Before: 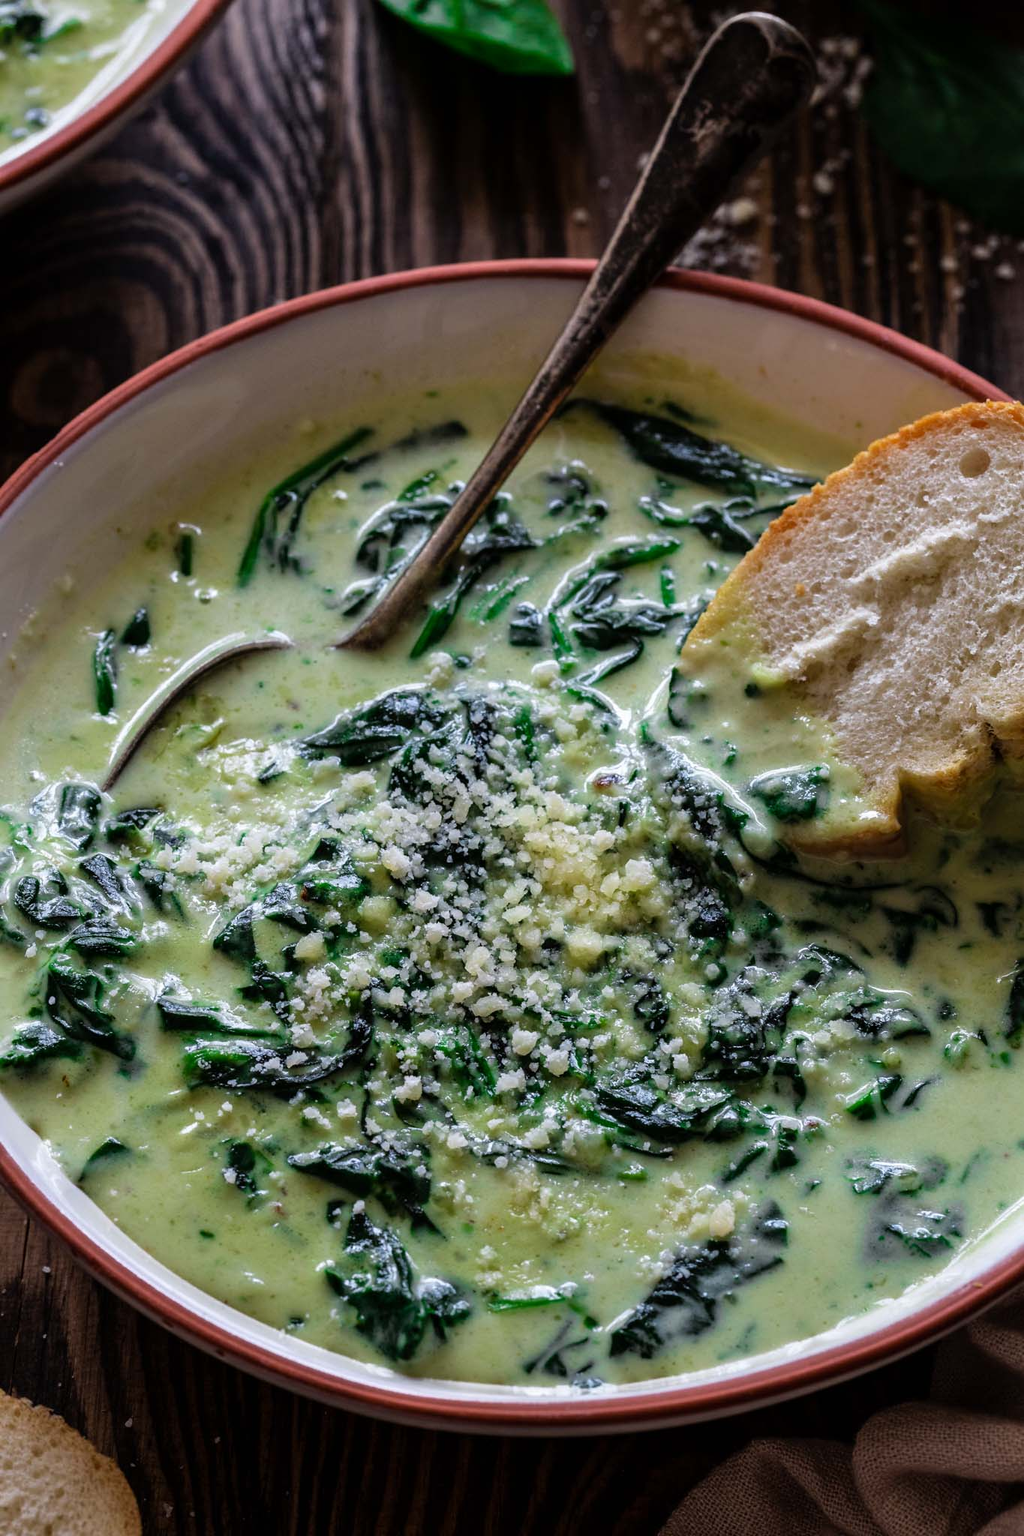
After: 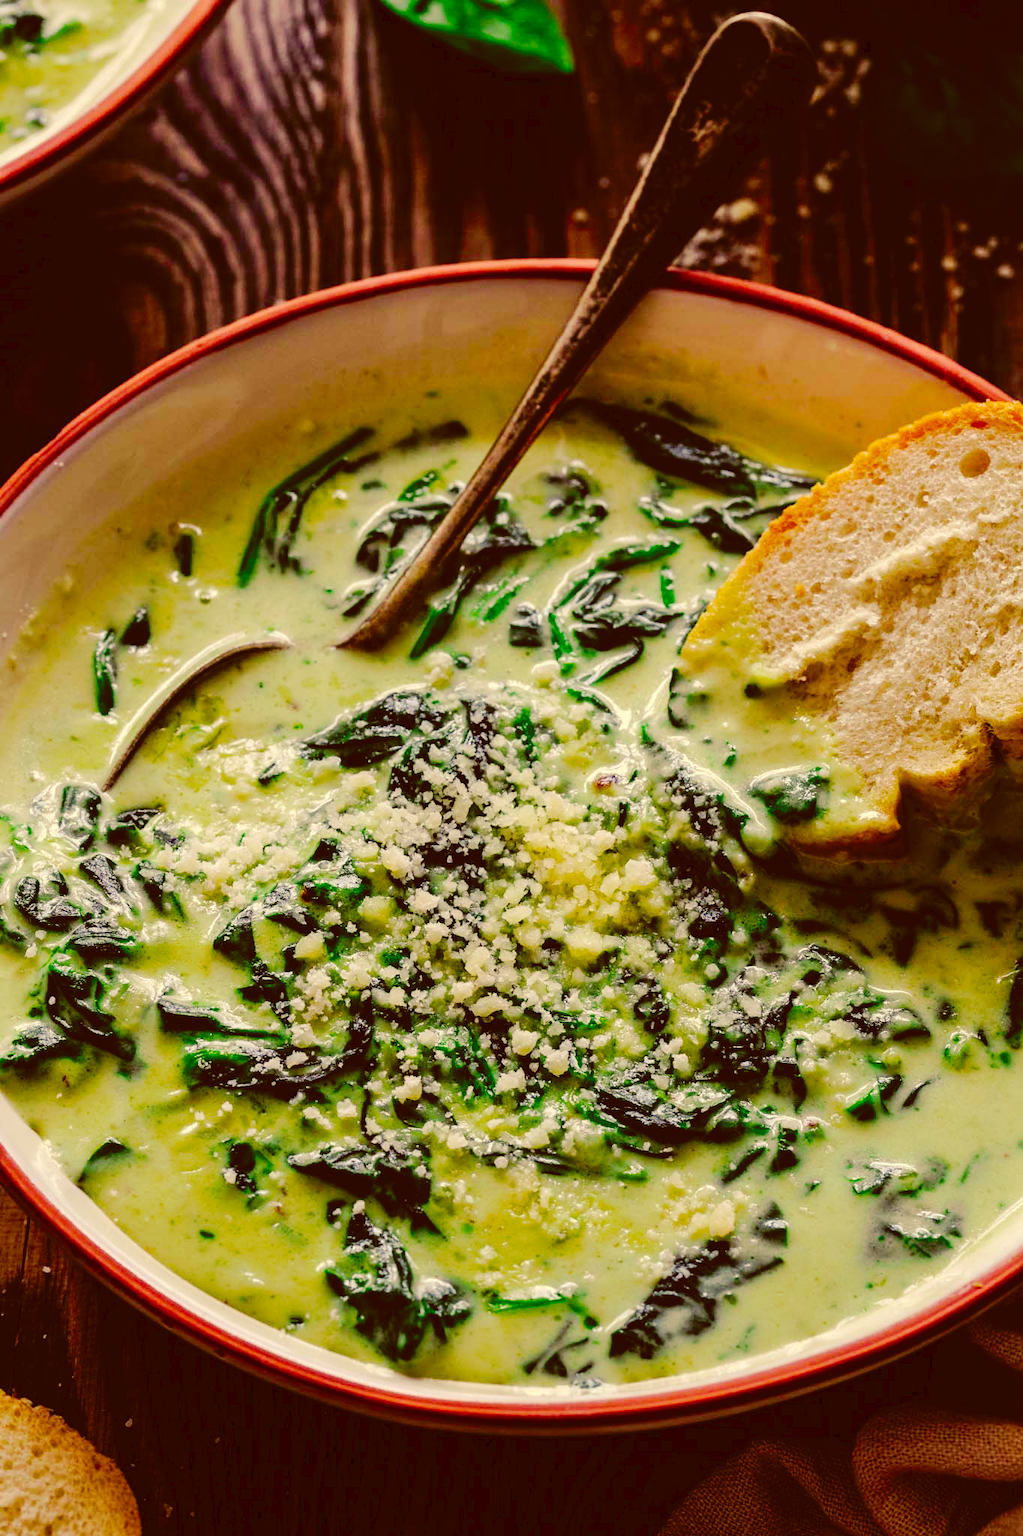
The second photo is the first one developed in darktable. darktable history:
color balance rgb: perceptual saturation grading › global saturation 30%, global vibrance 10%
tone curve: curves: ch0 [(0, 0) (0.003, 0.058) (0.011, 0.059) (0.025, 0.061) (0.044, 0.067) (0.069, 0.084) (0.1, 0.102) (0.136, 0.124) (0.177, 0.171) (0.224, 0.246) (0.277, 0.324) (0.335, 0.411) (0.399, 0.509) (0.468, 0.605) (0.543, 0.688) (0.623, 0.738) (0.709, 0.798) (0.801, 0.852) (0.898, 0.911) (1, 1)], preserve colors none
color correction: highlights a* 1.12, highlights b* 24.26, shadows a* 15.58, shadows b* 24.26
